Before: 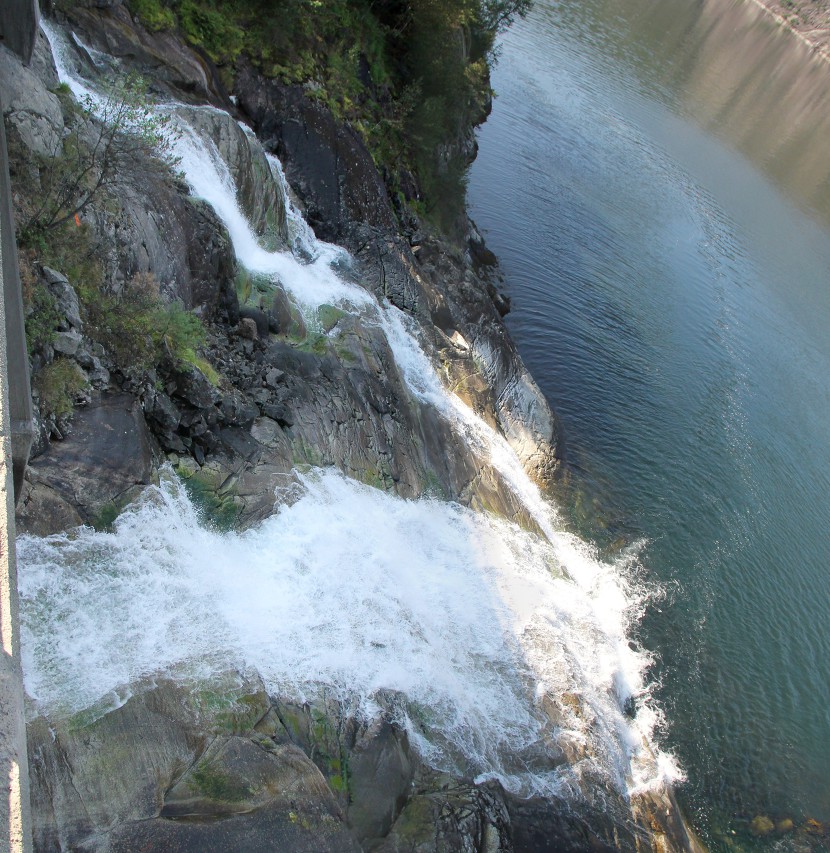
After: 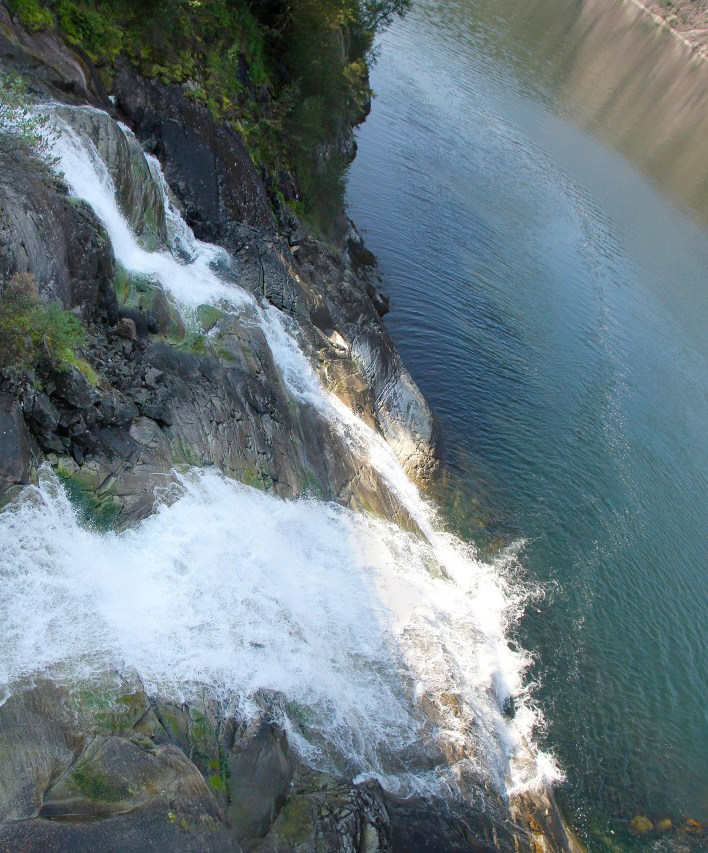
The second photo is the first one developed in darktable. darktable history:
rotate and perspective: automatic cropping off
color balance rgb: perceptual saturation grading › global saturation 20%, perceptual saturation grading › highlights -25%, perceptual saturation grading › shadows 25%
crop and rotate: left 14.584%
